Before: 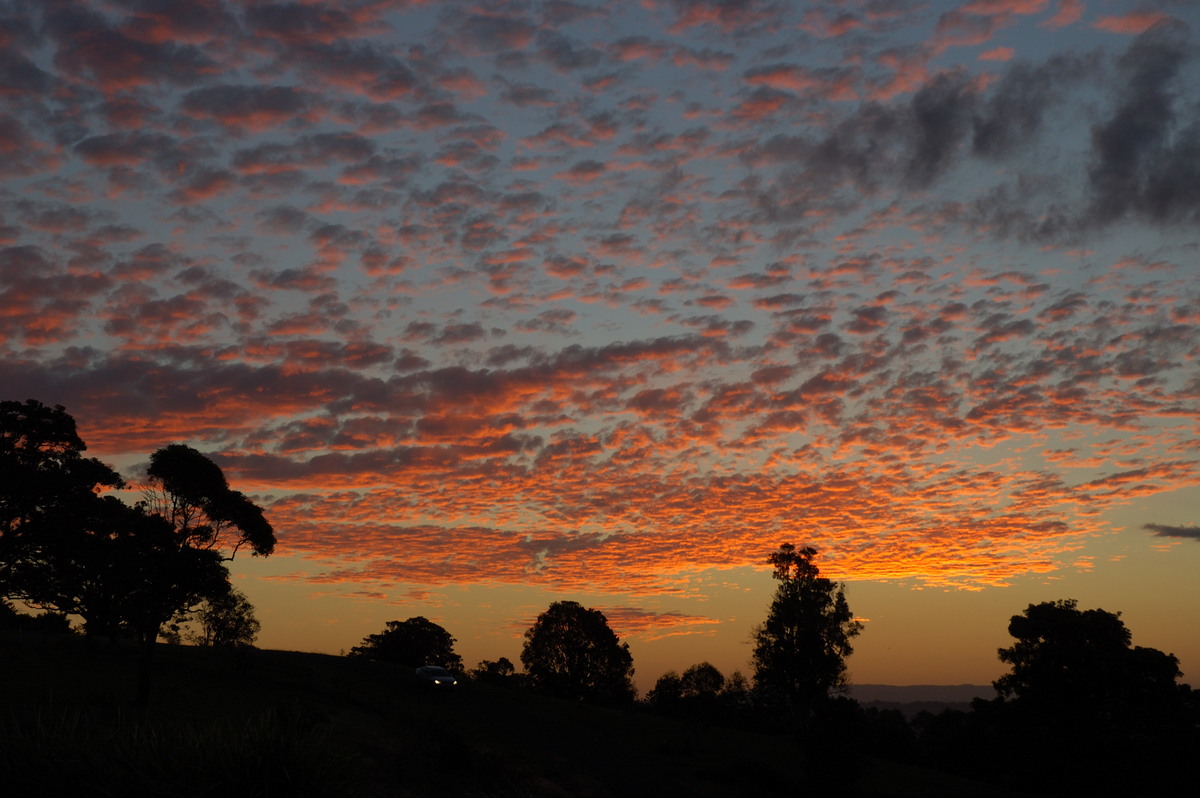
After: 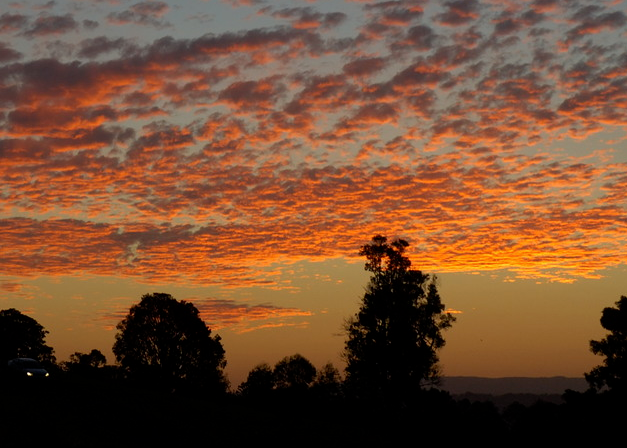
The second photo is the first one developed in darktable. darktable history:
crop: left 34.023%, top 38.654%, right 13.674%, bottom 5.182%
